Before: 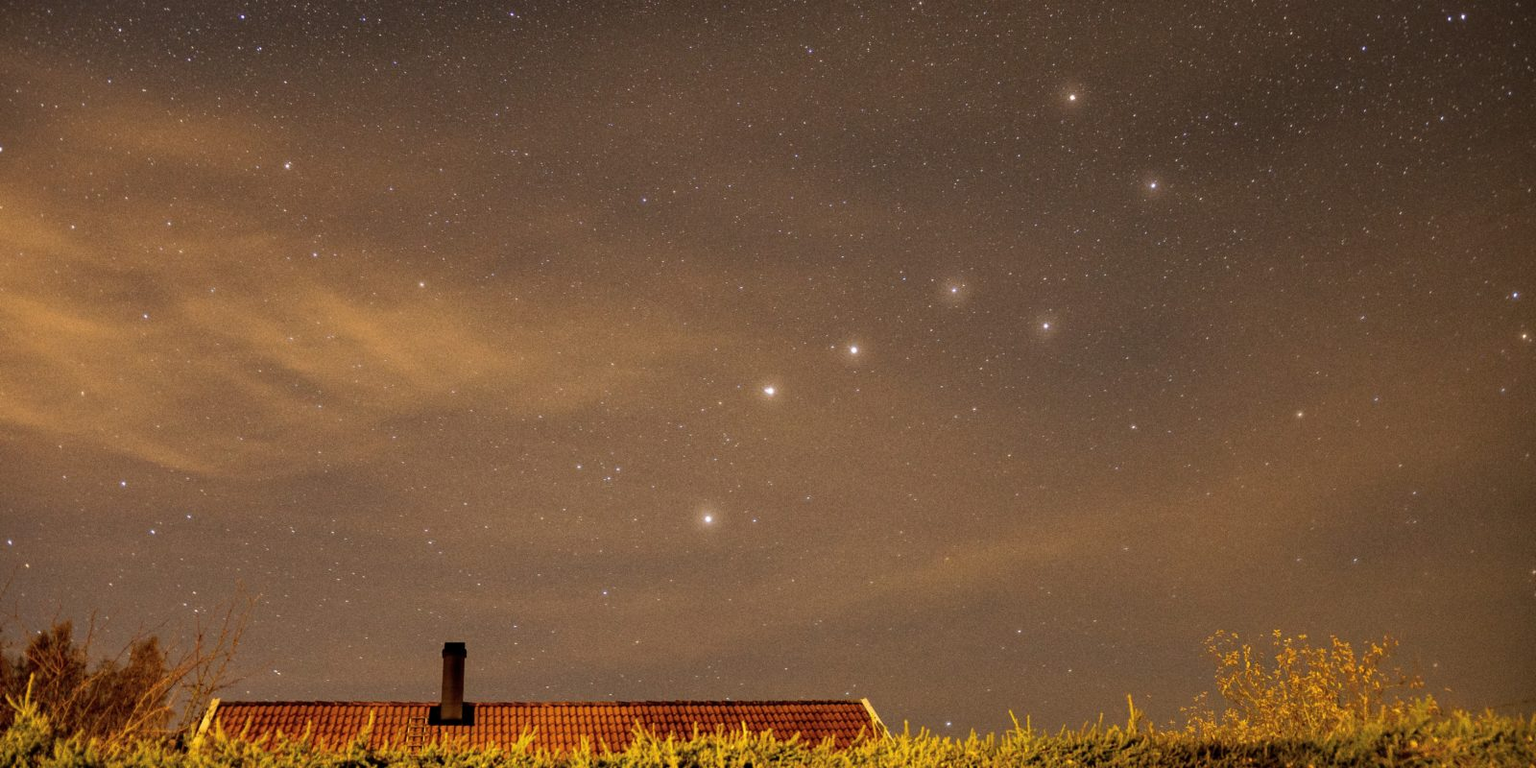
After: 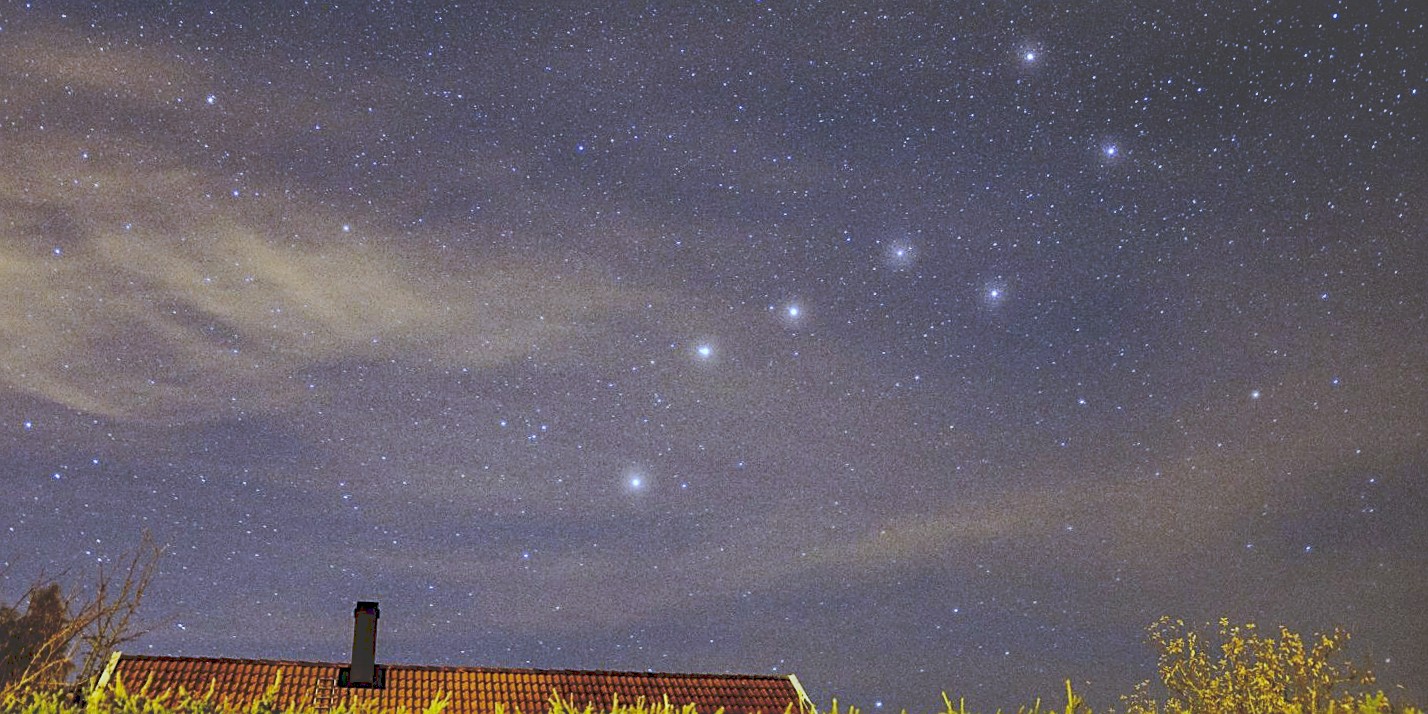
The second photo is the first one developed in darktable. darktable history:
sharpen: on, module defaults
crop and rotate: angle -1.96°, left 3.097%, top 4.154%, right 1.586%, bottom 0.529%
white balance: red 0.766, blue 1.537
shadows and highlights: soften with gaussian
tone curve: curves: ch0 [(0, 0) (0.003, 0.195) (0.011, 0.196) (0.025, 0.196) (0.044, 0.196) (0.069, 0.196) (0.1, 0.196) (0.136, 0.197) (0.177, 0.207) (0.224, 0.224) (0.277, 0.268) (0.335, 0.336) (0.399, 0.424) (0.468, 0.533) (0.543, 0.632) (0.623, 0.715) (0.709, 0.789) (0.801, 0.85) (0.898, 0.906) (1, 1)], preserve colors none
